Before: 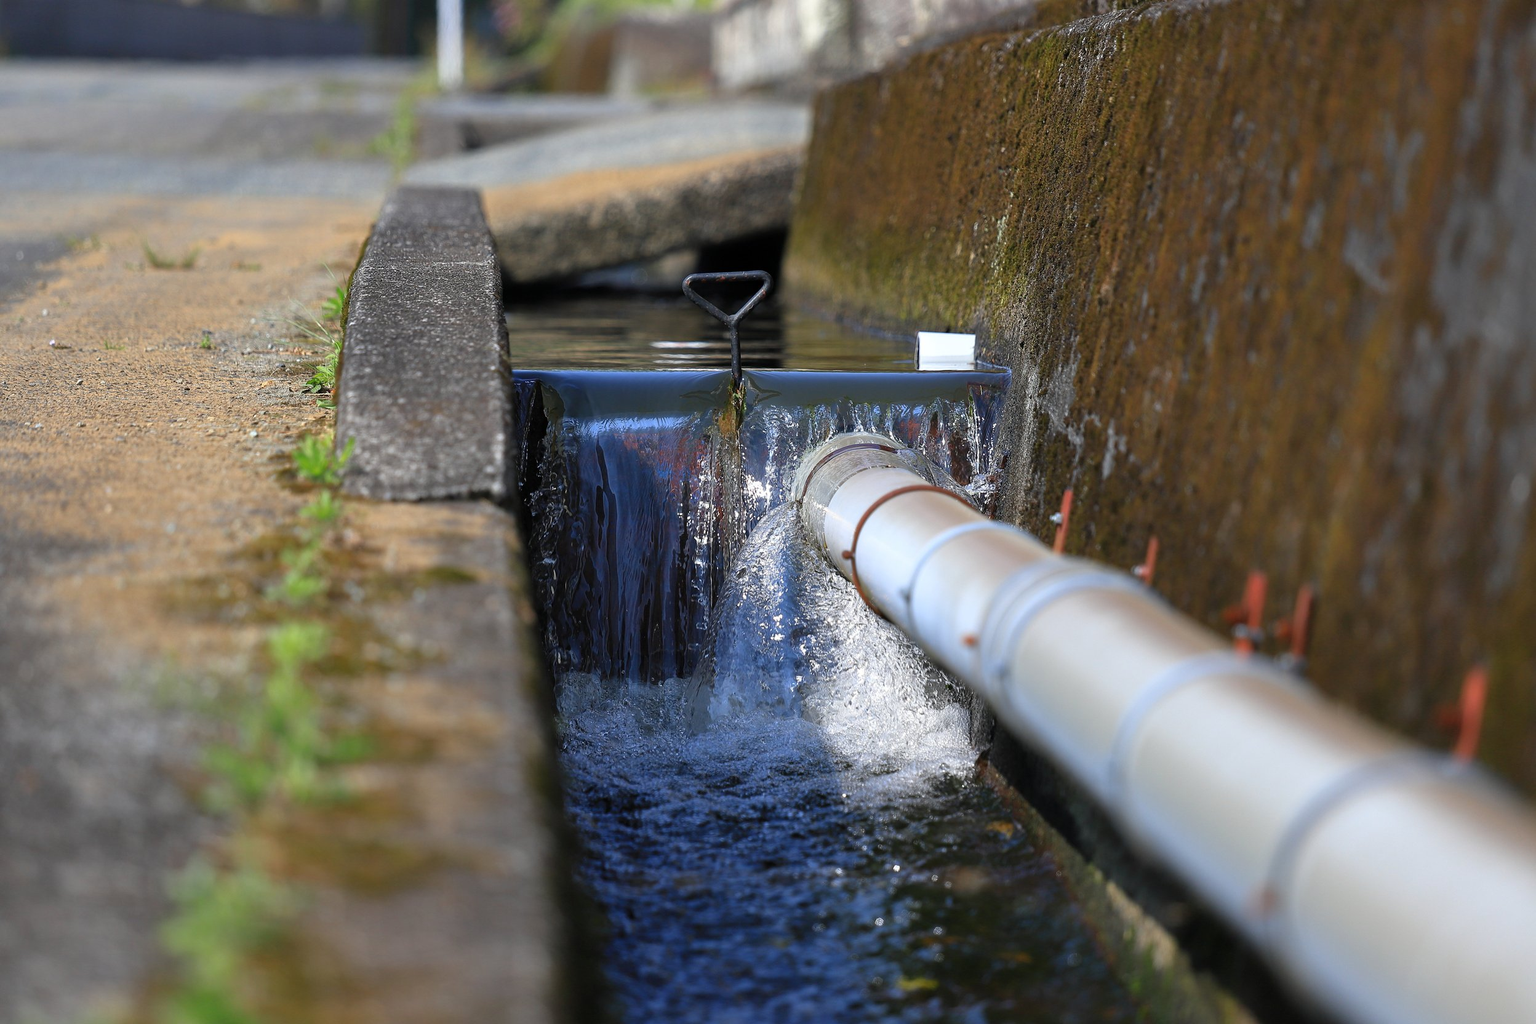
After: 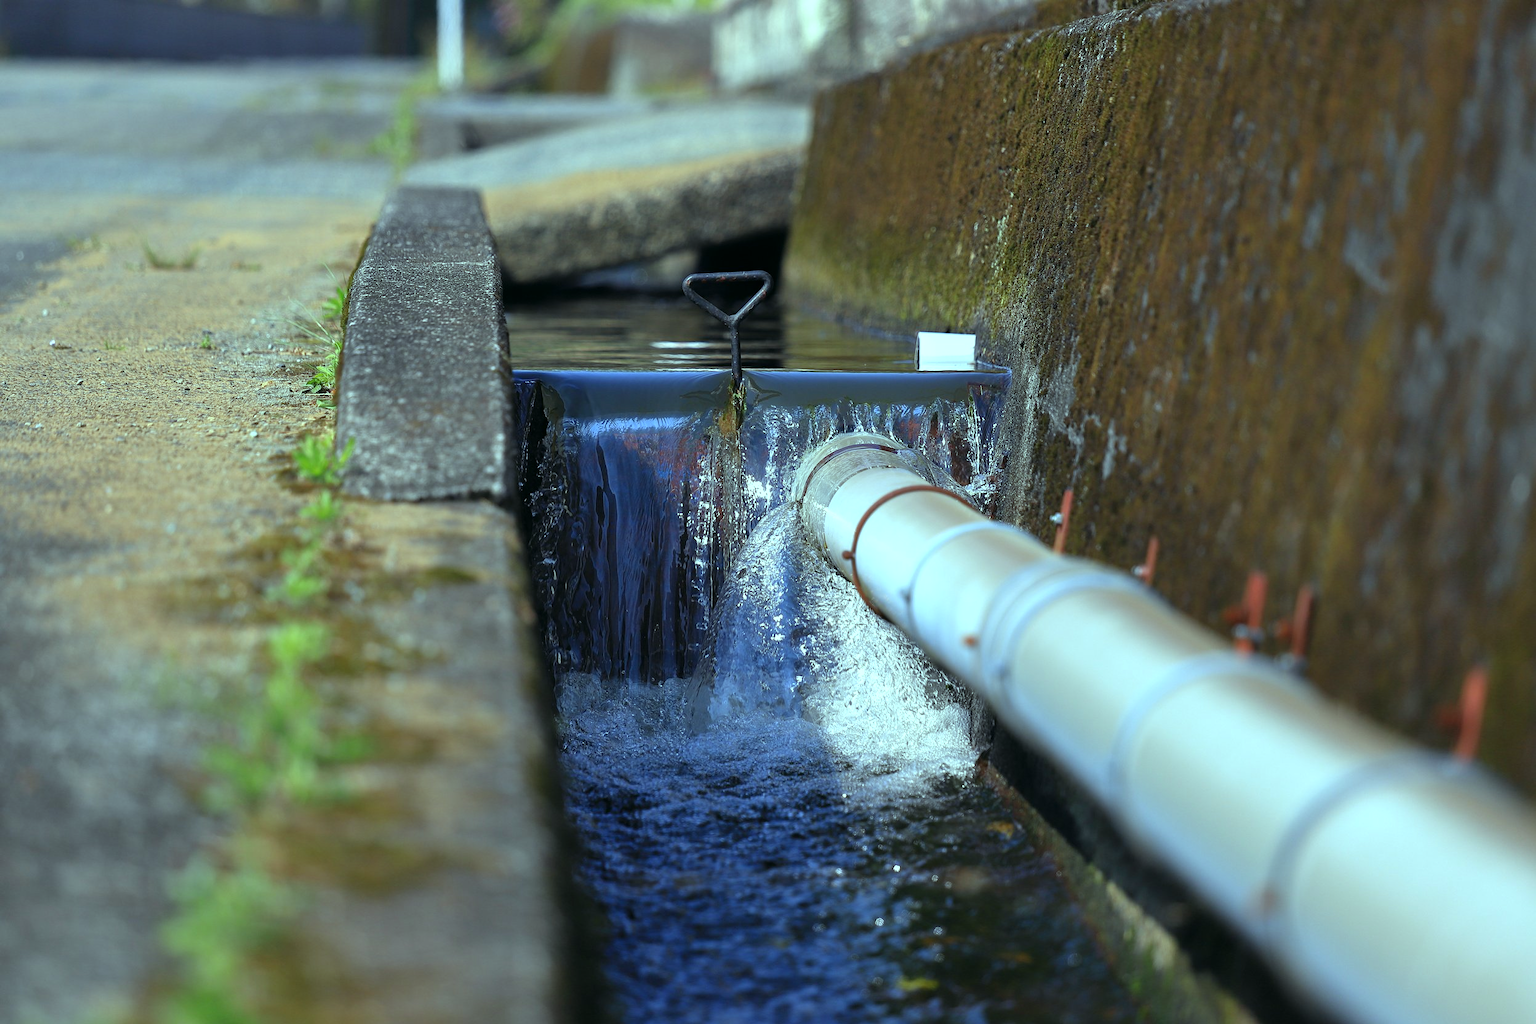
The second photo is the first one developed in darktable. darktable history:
exposure: black level correction 0, compensate exposure bias true, compensate highlight preservation false
color balance: mode lift, gamma, gain (sRGB), lift [0.997, 0.979, 1.021, 1.011], gamma [1, 1.084, 0.916, 0.998], gain [1, 0.87, 1.13, 1.101], contrast 4.55%, contrast fulcrum 38.24%, output saturation 104.09%
